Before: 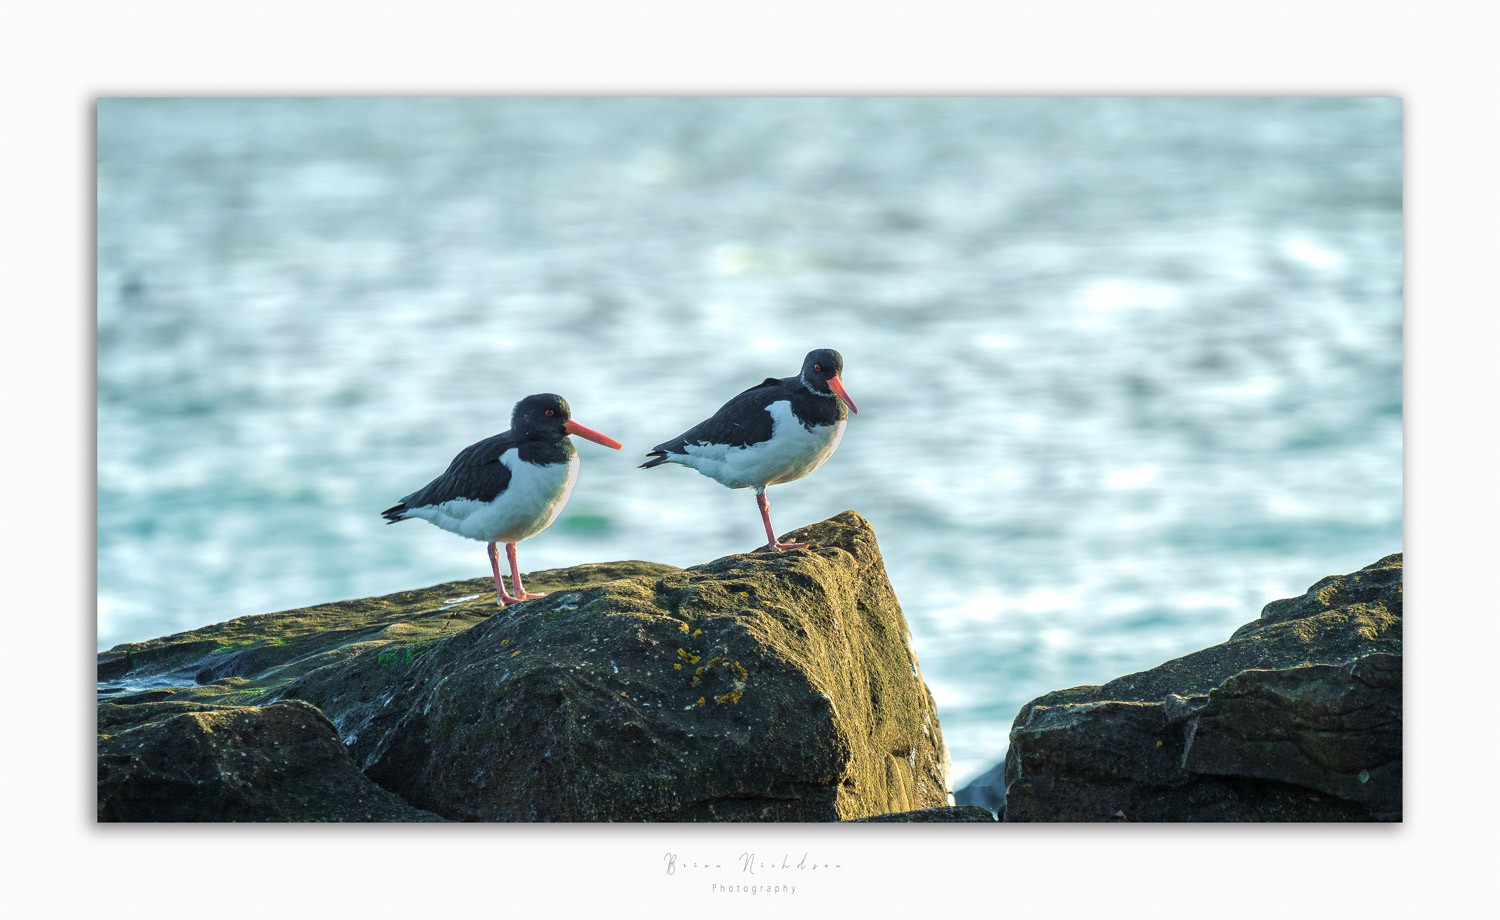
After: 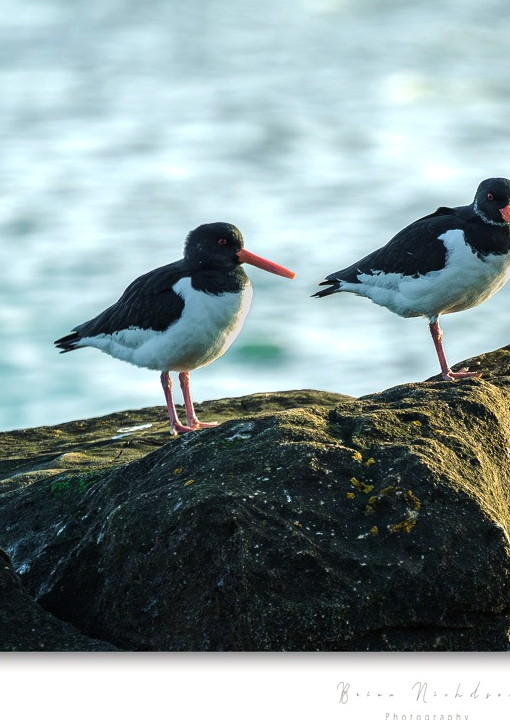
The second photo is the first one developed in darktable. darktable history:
crop and rotate: left 21.847%, top 18.729%, right 44.135%, bottom 2.996%
exposure: exposure -0.551 EV, compensate highlight preservation false
tone equalizer: -8 EV -0.778 EV, -7 EV -0.727 EV, -6 EV -0.621 EV, -5 EV -0.369 EV, -3 EV 0.4 EV, -2 EV 0.6 EV, -1 EV 0.679 EV, +0 EV 0.732 EV, edges refinement/feathering 500, mask exposure compensation -1.57 EV, preserve details no
color calibration: illuminant same as pipeline (D50), adaptation XYZ, x 0.346, y 0.357, temperature 5006.51 K
